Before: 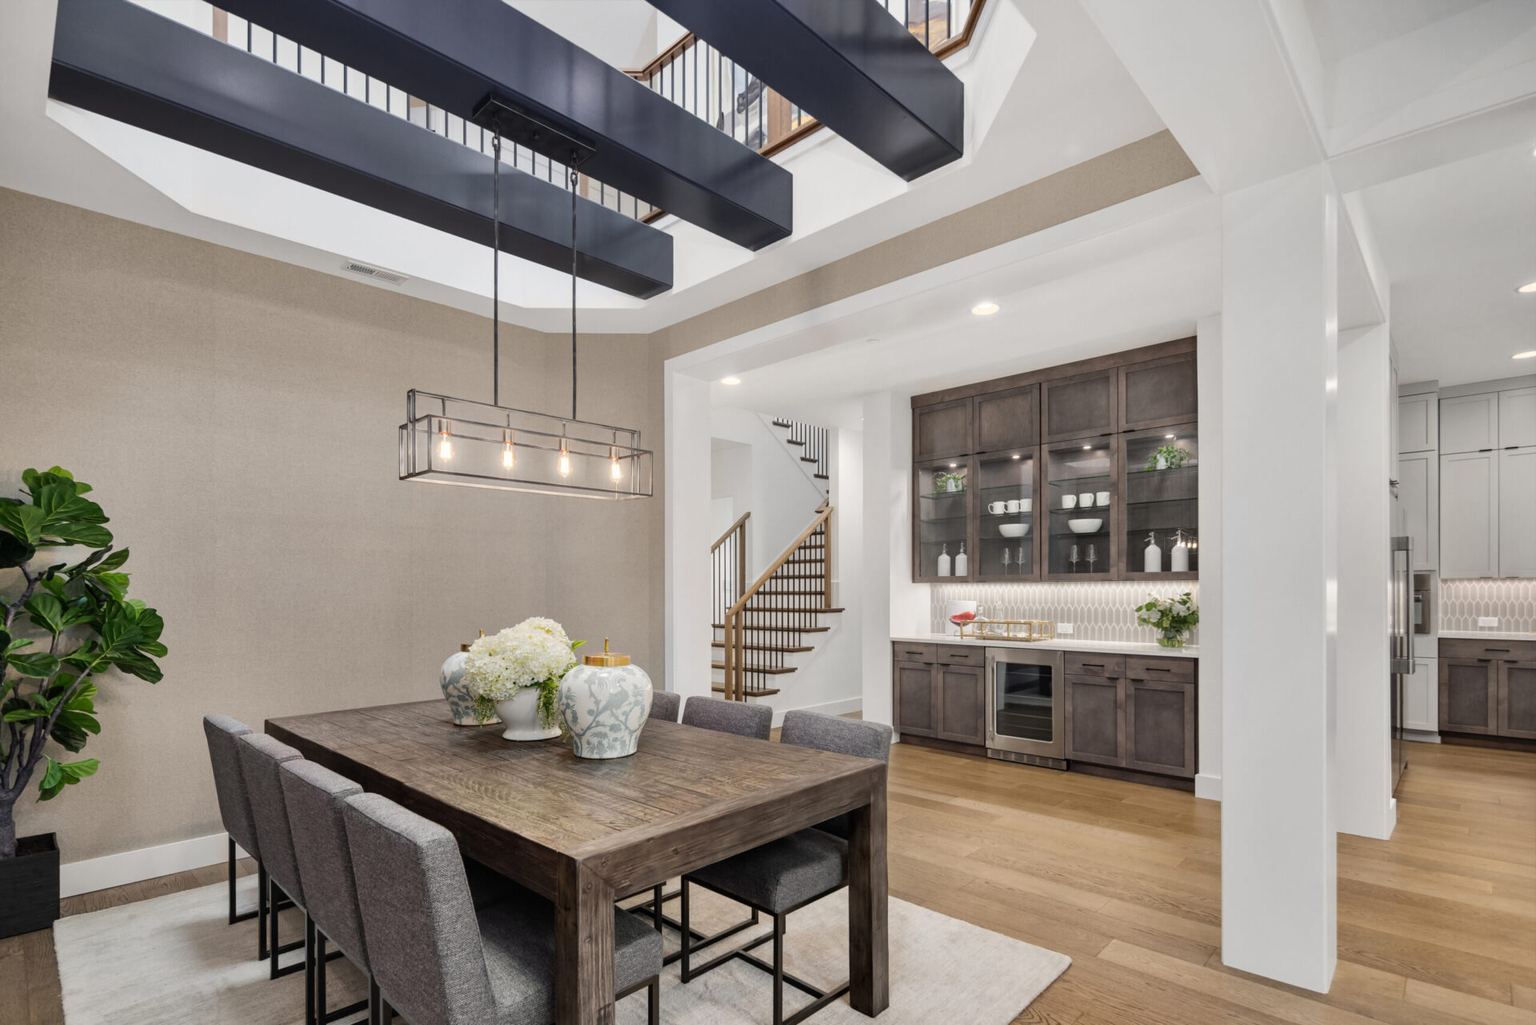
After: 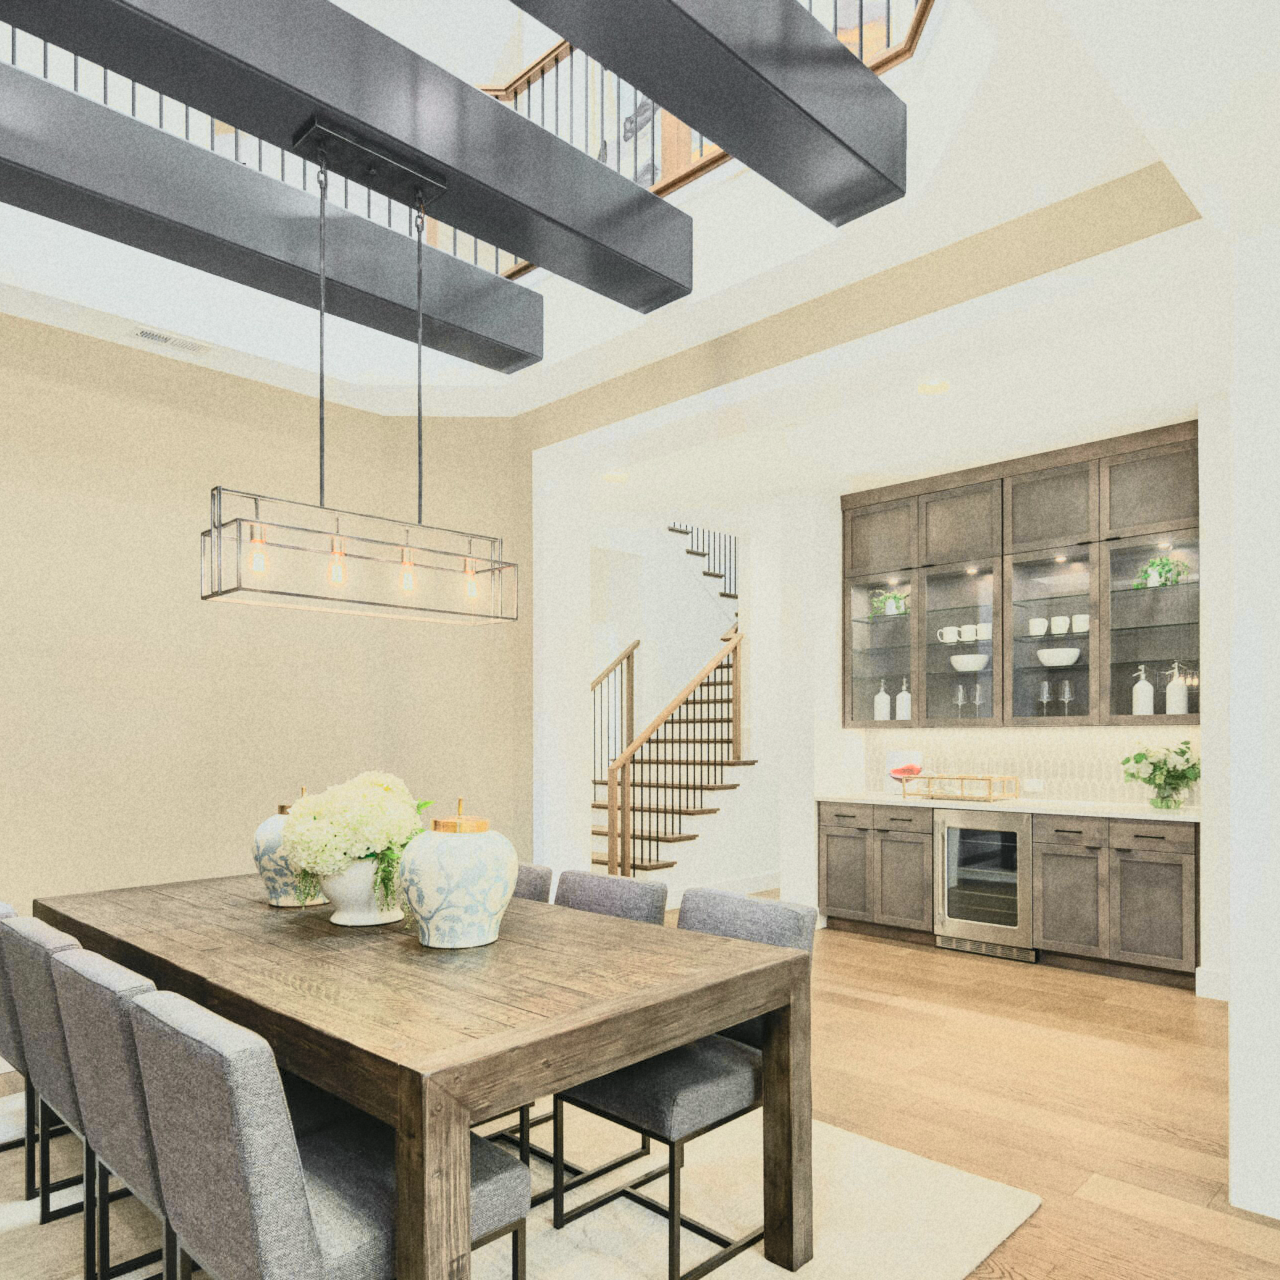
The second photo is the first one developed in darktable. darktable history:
crop and rotate: left 15.546%, right 17.787%
grain: coarseness 22.88 ISO
contrast brightness saturation: contrast 0.43, brightness 0.56, saturation -0.19
tone curve: curves: ch0 [(0, 0) (0.402, 0.473) (0.673, 0.68) (0.899, 0.832) (0.999, 0.903)]; ch1 [(0, 0) (0.379, 0.262) (0.464, 0.425) (0.498, 0.49) (0.507, 0.5) (0.53, 0.532) (0.582, 0.583) (0.68, 0.672) (0.791, 0.748) (1, 0.896)]; ch2 [(0, 0) (0.199, 0.414) (0.438, 0.49) (0.496, 0.501) (0.515, 0.546) (0.577, 0.605) (0.632, 0.649) (0.717, 0.727) (0.845, 0.855) (0.998, 0.977)], color space Lab, independent channels, preserve colors none
vibrance: on, module defaults
